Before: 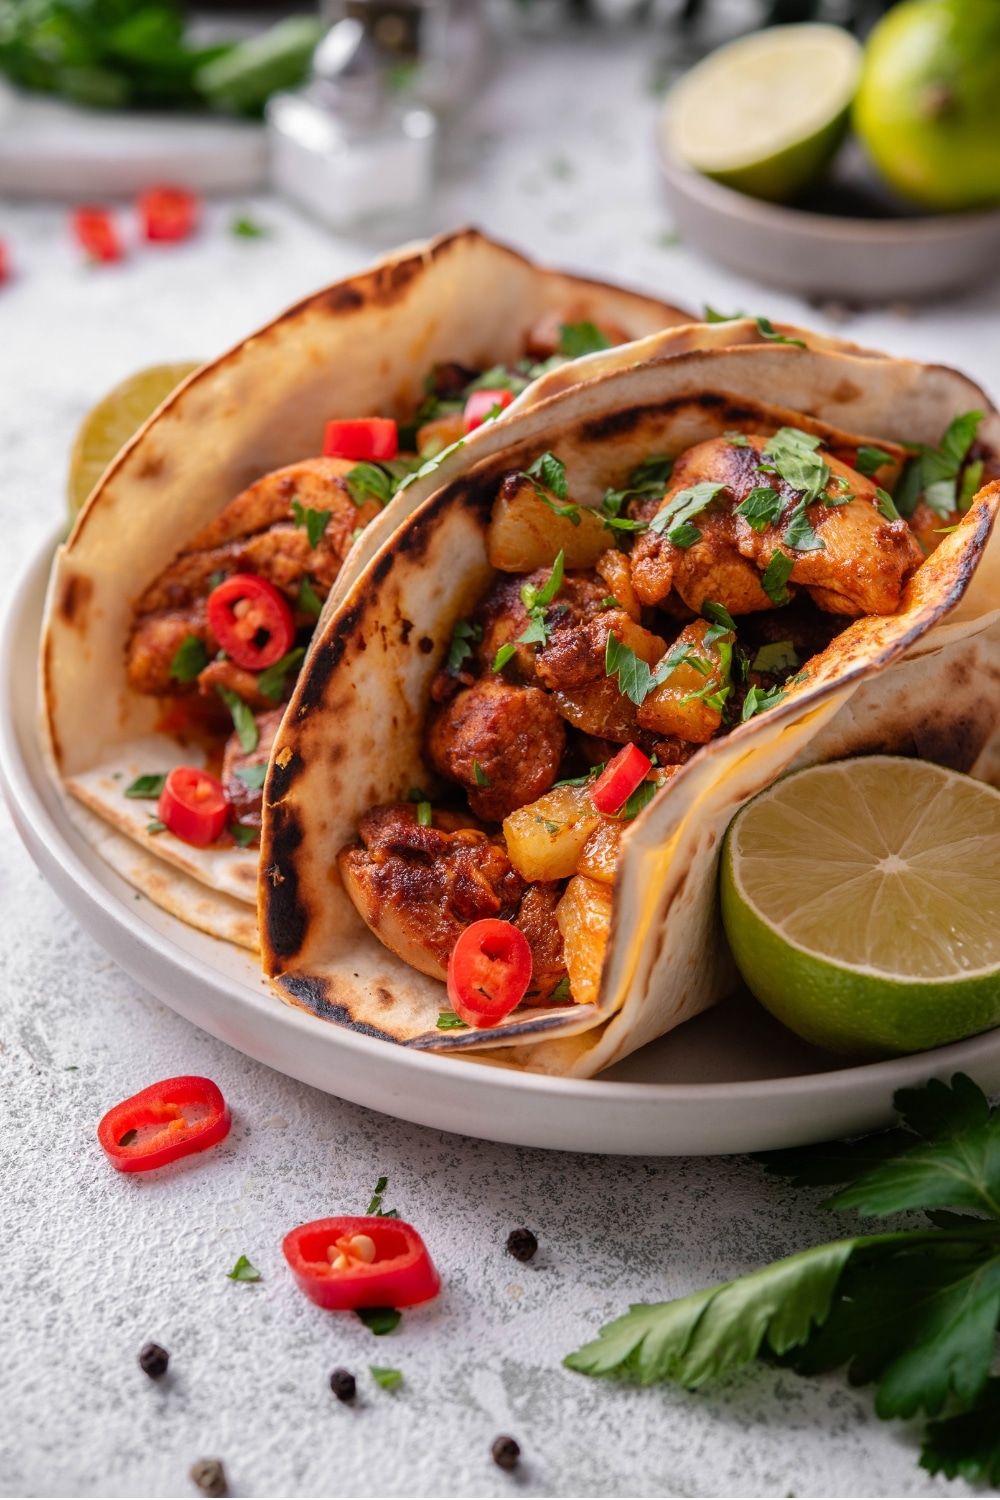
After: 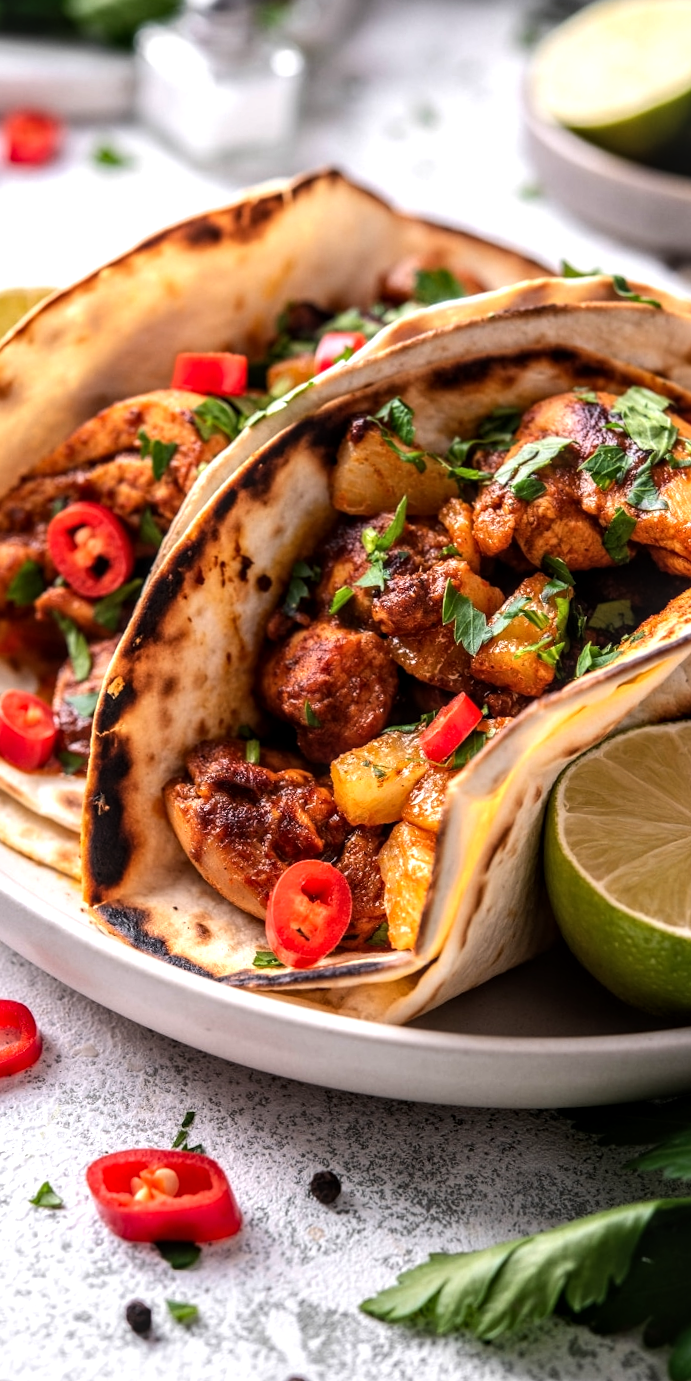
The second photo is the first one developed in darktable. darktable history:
tone equalizer: -8 EV -0.774 EV, -7 EV -0.714 EV, -6 EV -0.578 EV, -5 EV -0.416 EV, -3 EV 0.367 EV, -2 EV 0.6 EV, -1 EV 0.69 EV, +0 EV 0.762 EV, edges refinement/feathering 500, mask exposure compensation -1.57 EV, preserve details no
local contrast: on, module defaults
crop and rotate: angle -3.3°, left 14.028%, top 0.031%, right 10.942%, bottom 0.093%
